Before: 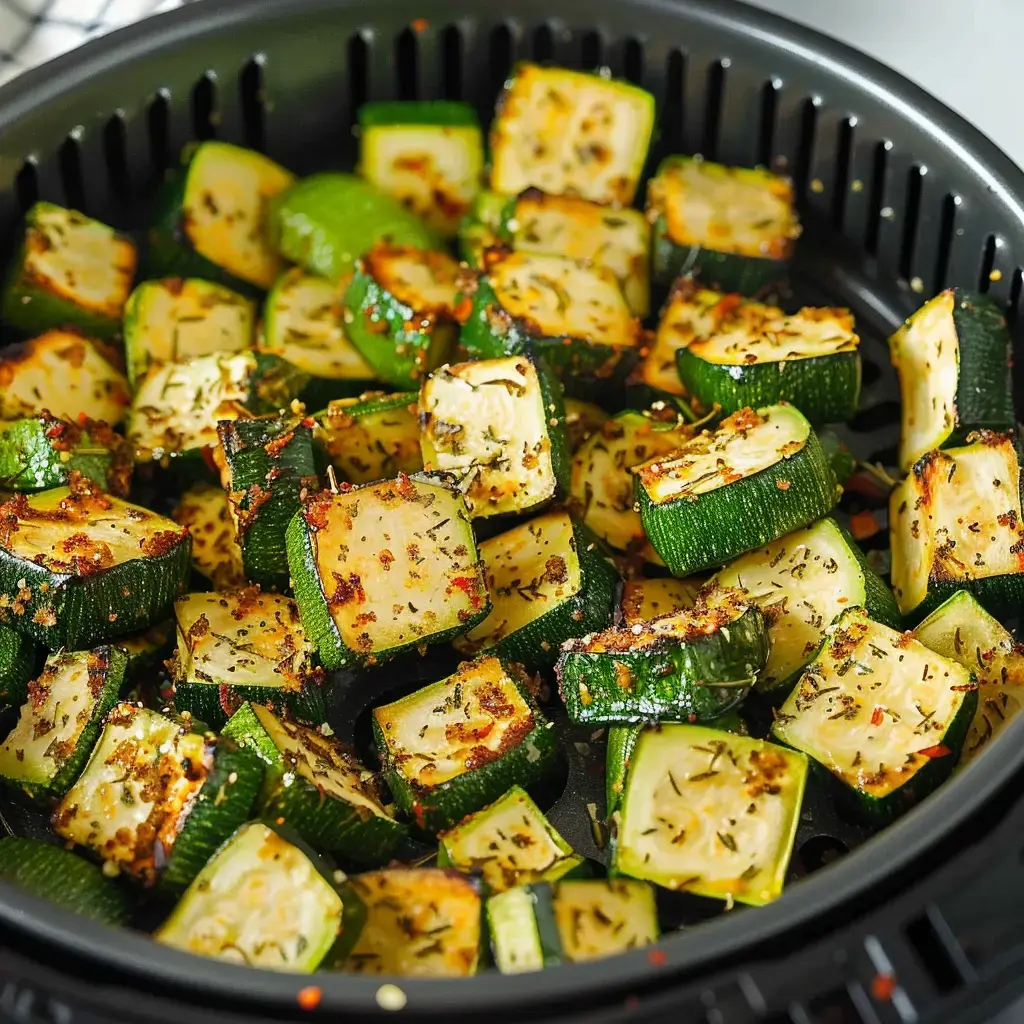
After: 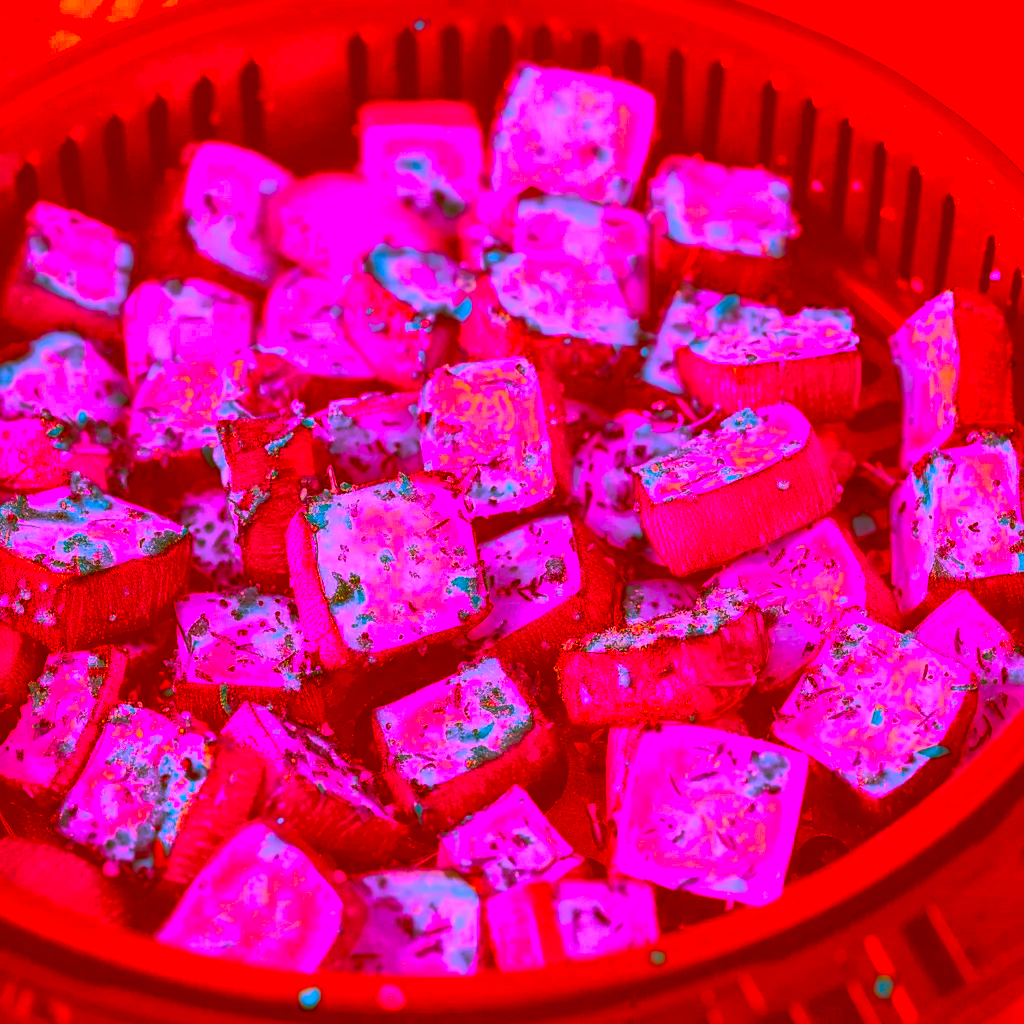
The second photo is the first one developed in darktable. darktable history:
shadows and highlights: on, module defaults
color correction: highlights a* -39.45, highlights b* -39.37, shadows a* -39.3, shadows b* -39.31, saturation -2.99
